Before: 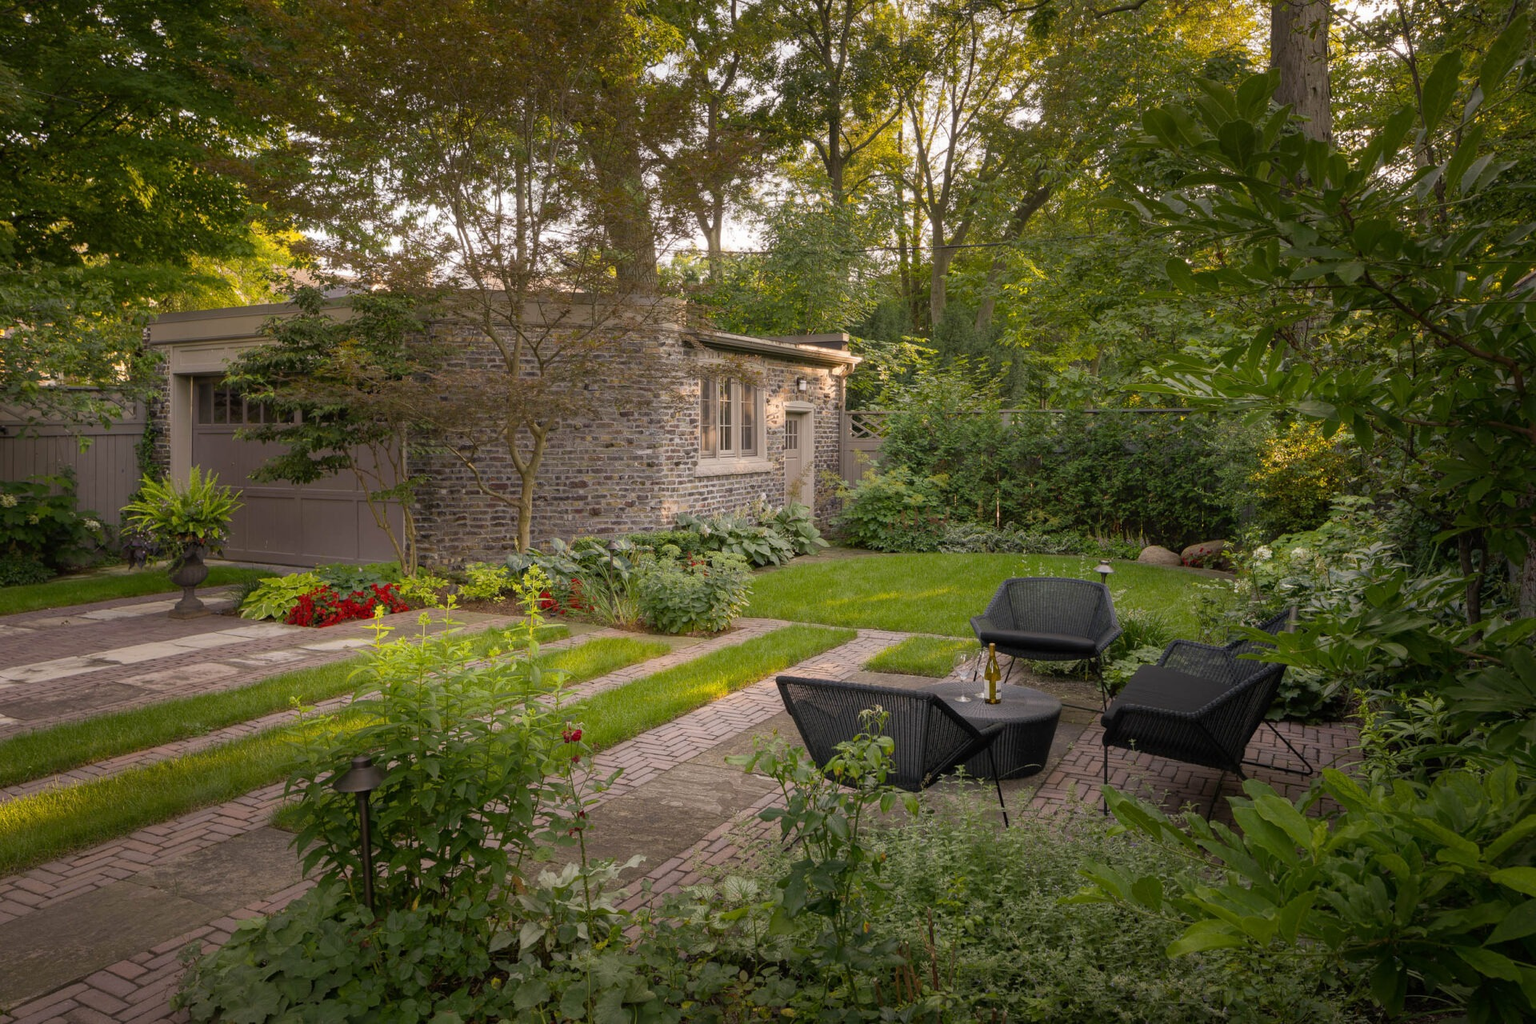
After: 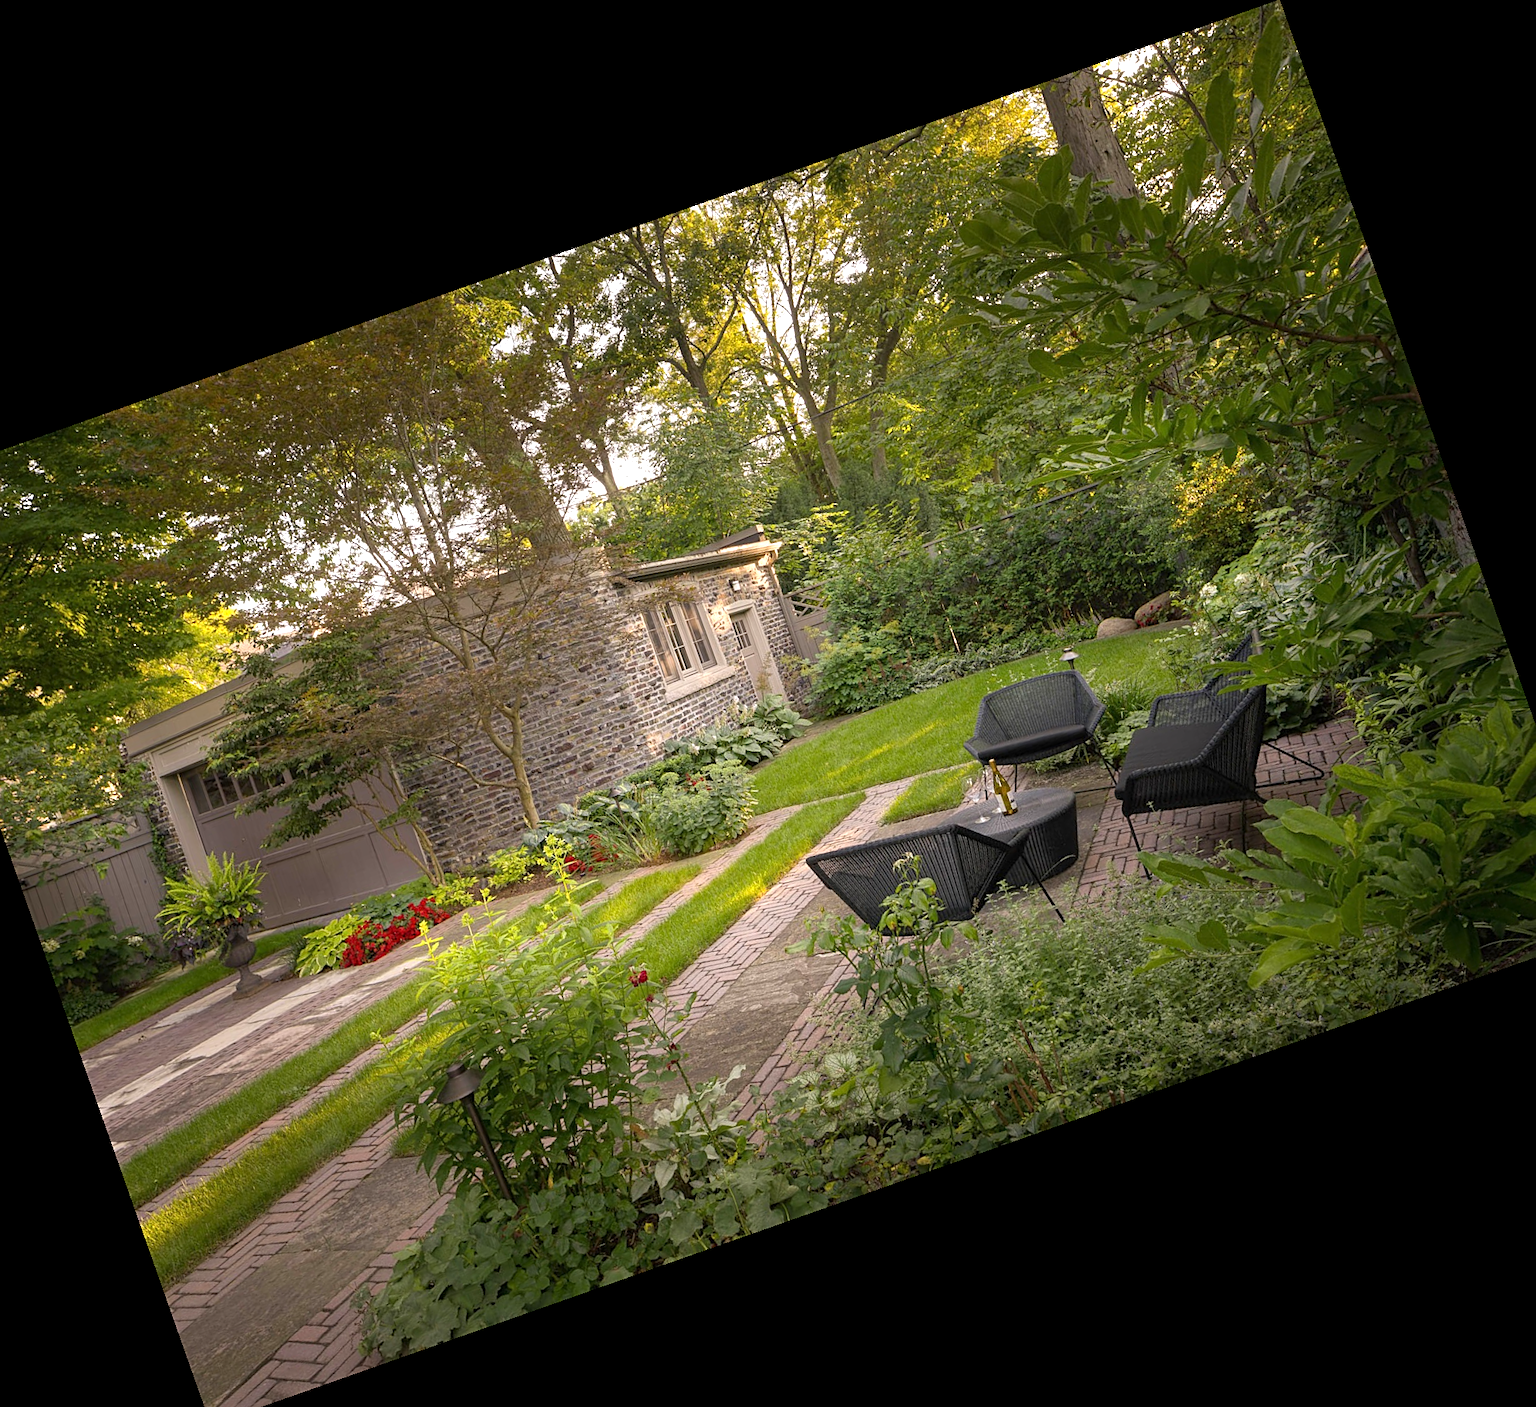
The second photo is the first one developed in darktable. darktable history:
crop and rotate: angle 19.43°, left 6.812%, right 4.125%, bottom 1.087%
sharpen: on, module defaults
exposure: exposure 0.6 EV, compensate highlight preservation false
